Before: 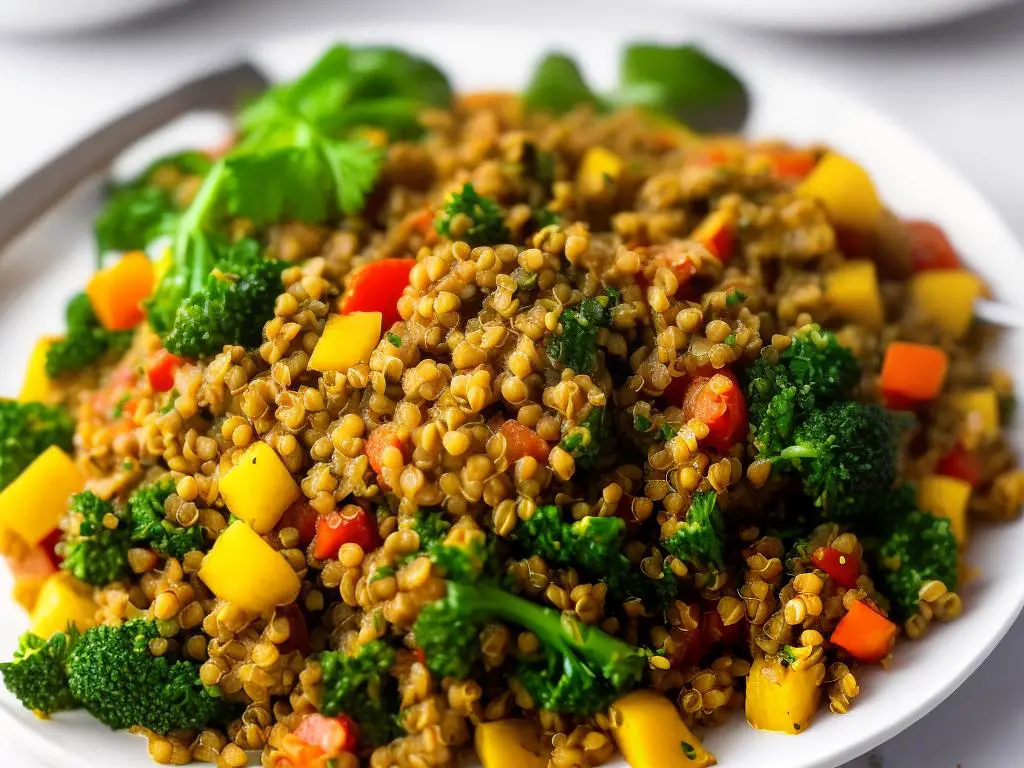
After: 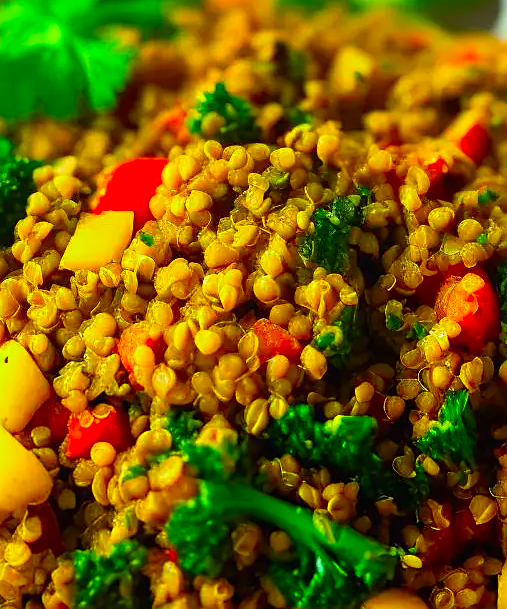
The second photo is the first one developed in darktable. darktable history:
crop and rotate: angle 0.023°, left 24.27%, top 13.15%, right 26.112%, bottom 7.452%
sharpen: on, module defaults
color correction: highlights a* -10.82, highlights b* 9.94, saturation 1.72
exposure: black level correction -0.001, exposure 0.079 EV, compensate exposure bias true, compensate highlight preservation false
